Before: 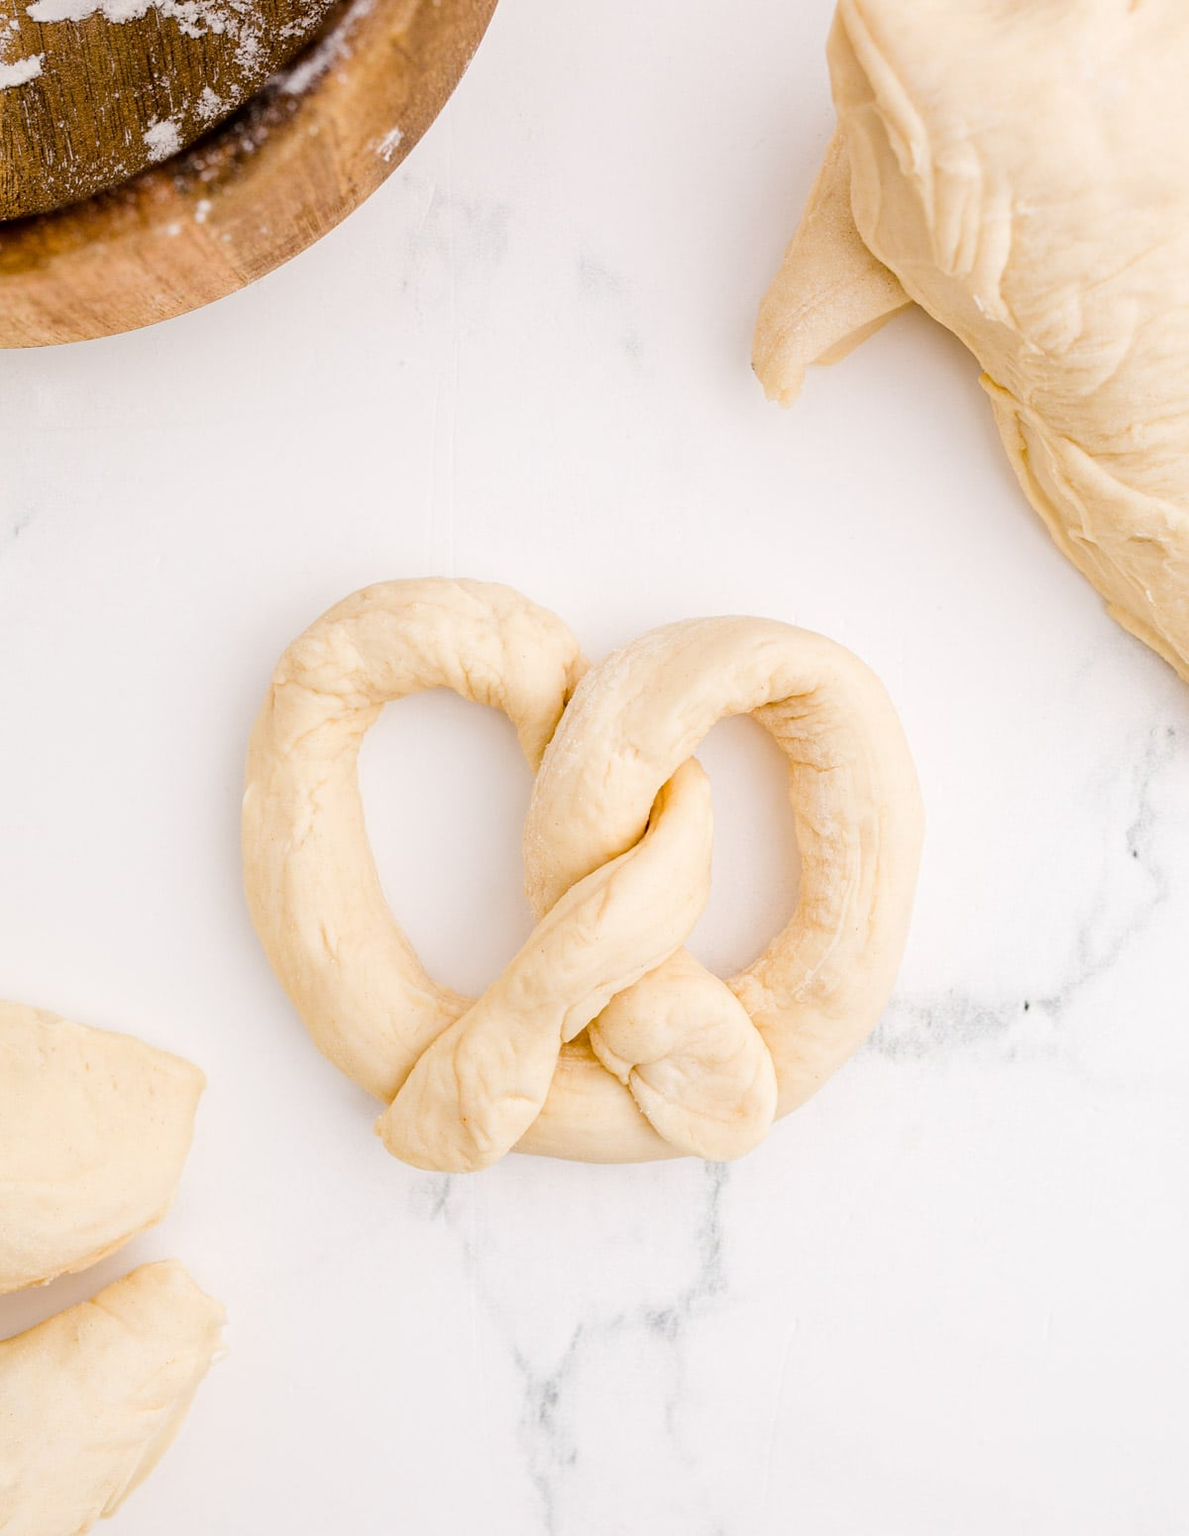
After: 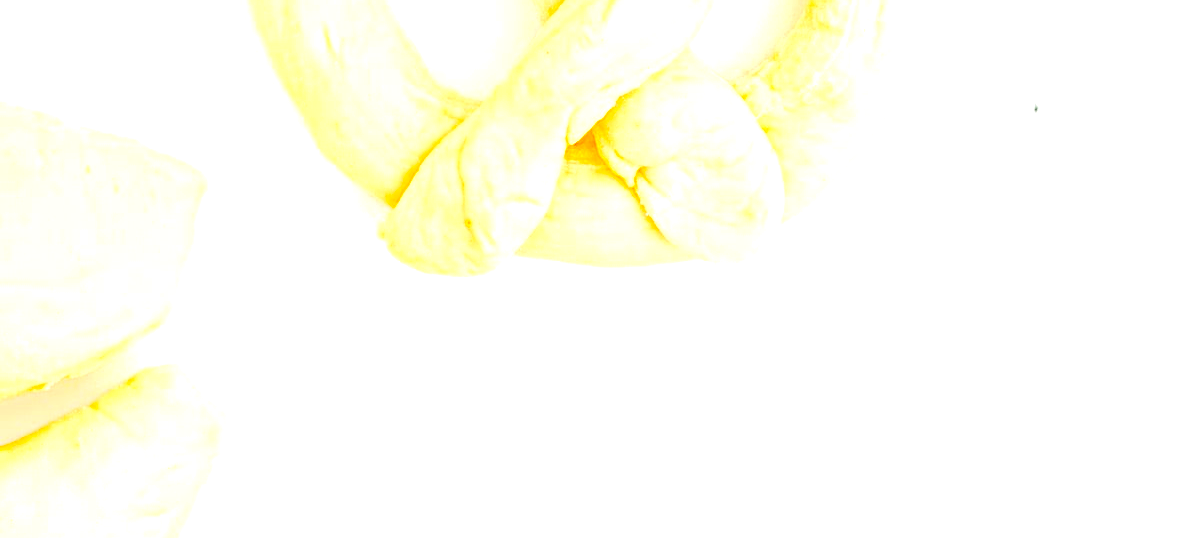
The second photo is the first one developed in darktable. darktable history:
exposure: exposure 0.469 EV, compensate highlight preservation false
local contrast: on, module defaults
tone equalizer: -7 EV 0.155 EV, -6 EV 0.588 EV, -5 EV 1.17 EV, -4 EV 1.31 EV, -3 EV 1.14 EV, -2 EV 0.6 EV, -1 EV 0.16 EV, edges refinement/feathering 500, mask exposure compensation -1.26 EV, preserve details no
sharpen: on, module defaults
color balance rgb: perceptual saturation grading › global saturation 36.864%, global vibrance 26.303%, contrast 6.742%
tone curve: curves: ch0 [(0, 0) (0.55, 0.716) (0.841, 0.969)], color space Lab, linked channels, preserve colors none
crop and rotate: top 58.578%, bottom 6.657%
